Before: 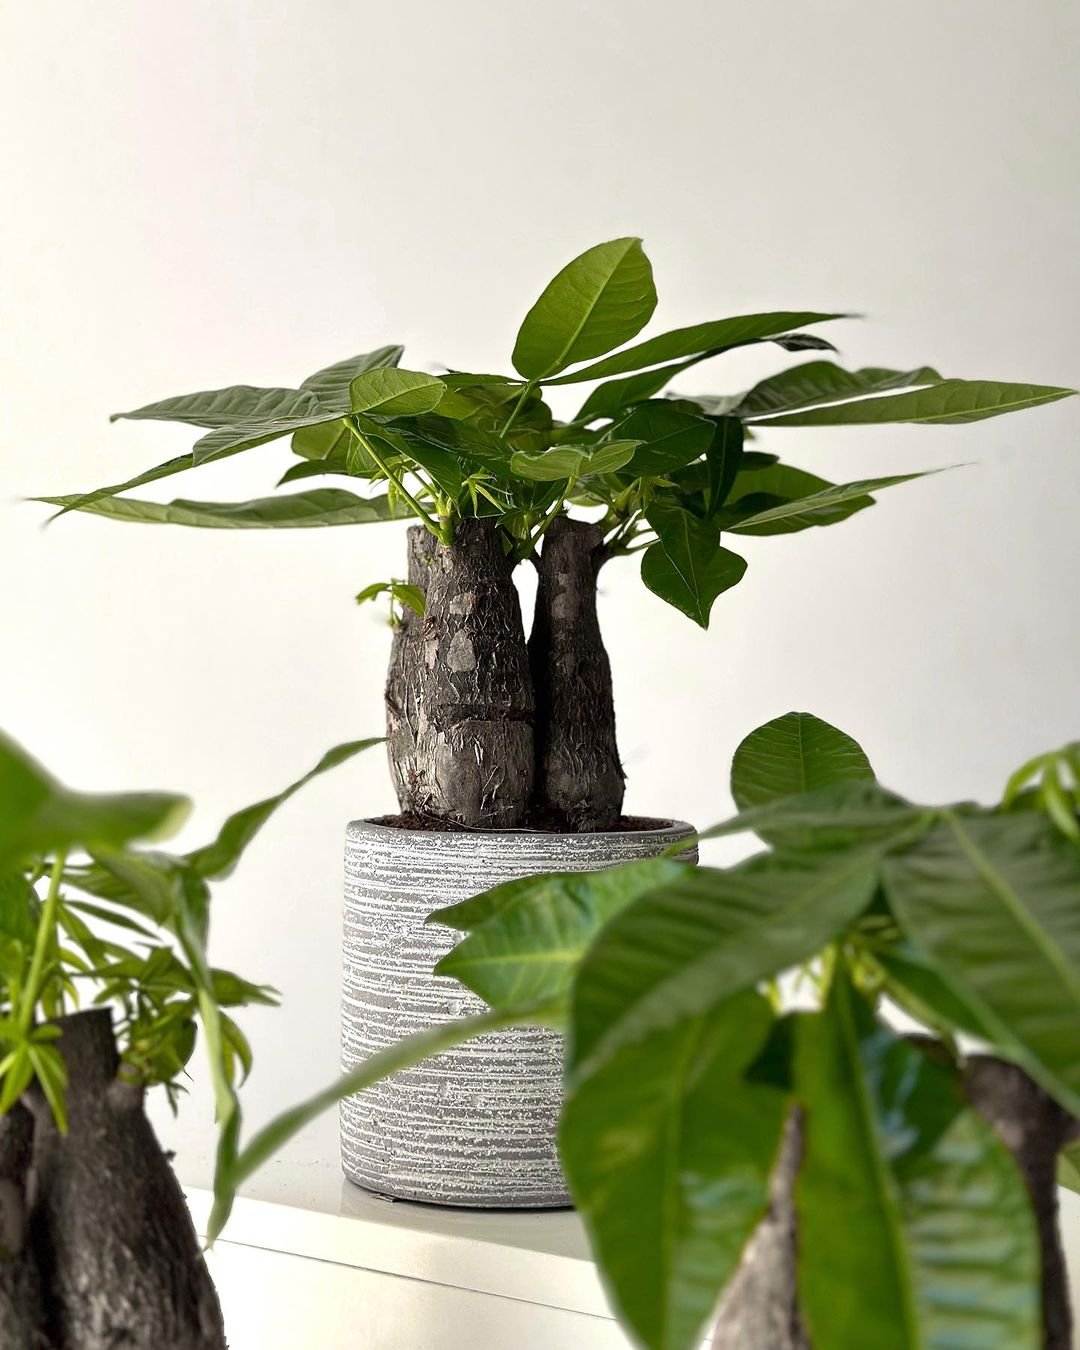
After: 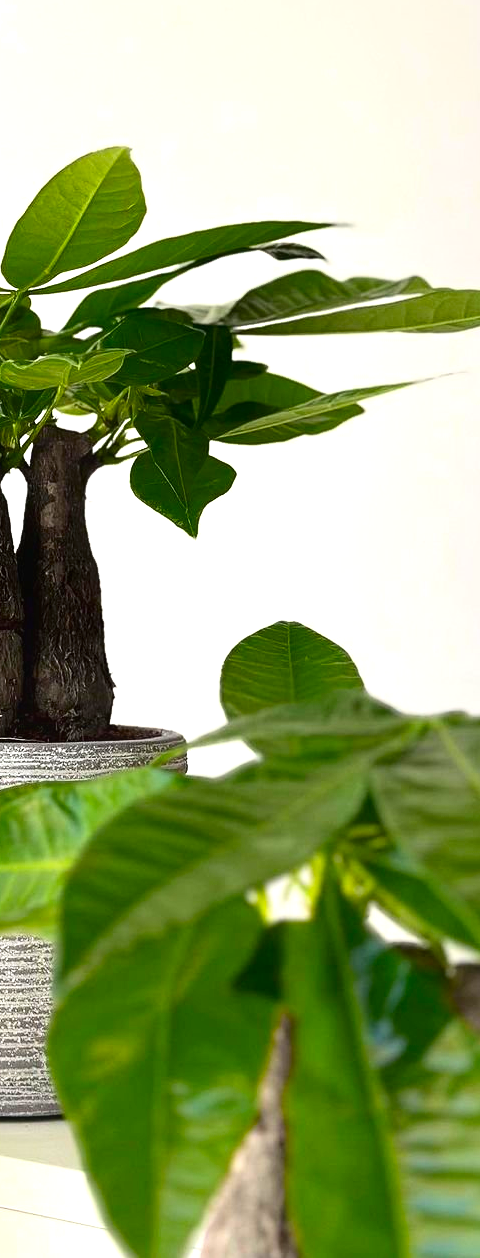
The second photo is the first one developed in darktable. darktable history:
exposure: exposure 0.569 EV, compensate exposure bias true, compensate highlight preservation false
crop: left 47.4%, top 6.801%, right 8.109%
contrast equalizer: y [[0.439, 0.44, 0.442, 0.457, 0.493, 0.498], [0.5 ×6], [0.5 ×6], [0 ×6], [0 ×6]]
contrast brightness saturation: contrast 0.169, saturation 0.325
